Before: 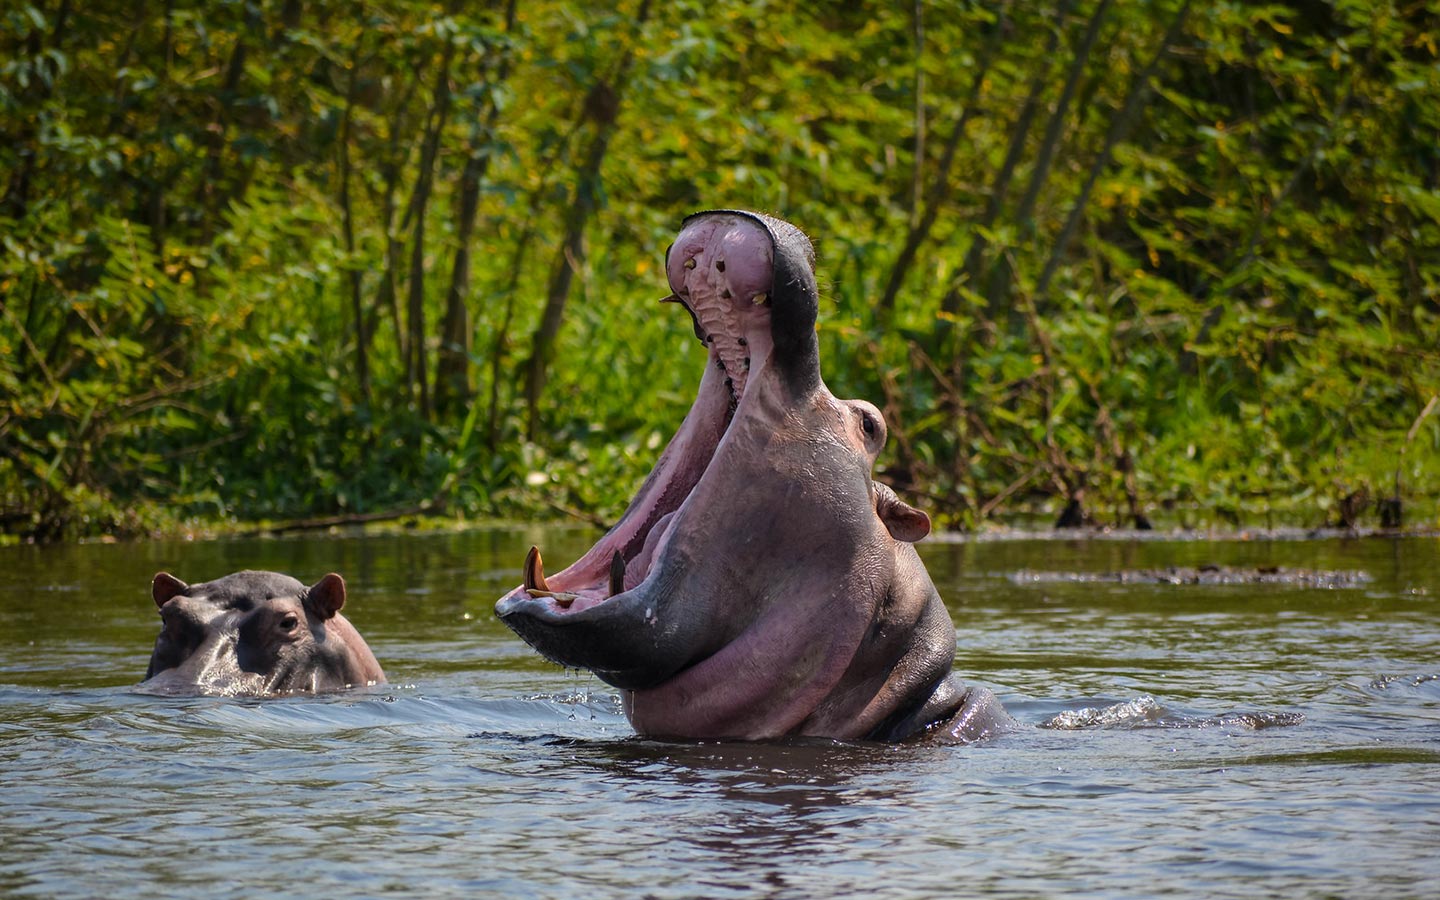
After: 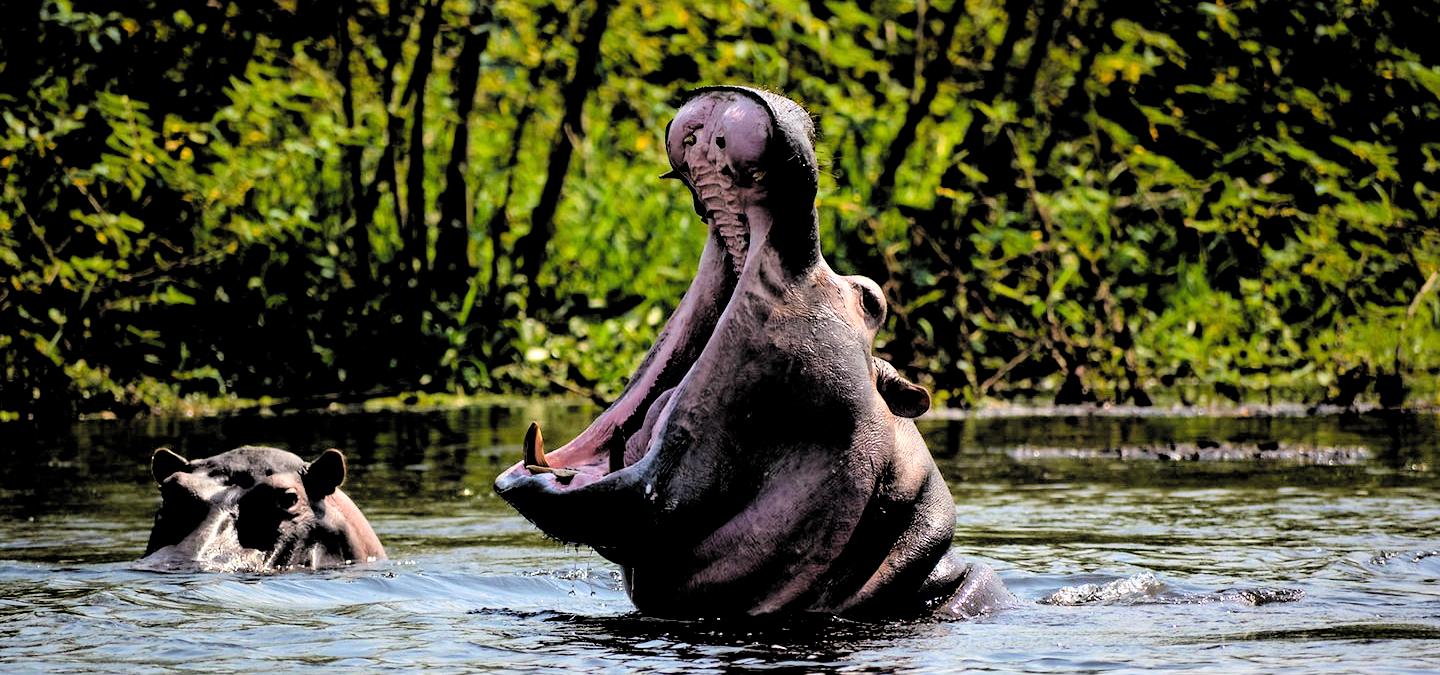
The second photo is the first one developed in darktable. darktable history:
crop: top 13.819%, bottom 11.169%
filmic rgb: middle gray luminance 13.55%, black relative exposure -1.97 EV, white relative exposure 3.1 EV, threshold 6 EV, target black luminance 0%, hardness 1.79, latitude 59.23%, contrast 1.728, highlights saturation mix 5%, shadows ↔ highlights balance -37.52%, add noise in highlights 0, color science v3 (2019), use custom middle-gray values true, iterations of high-quality reconstruction 0, contrast in highlights soft, enable highlight reconstruction true
